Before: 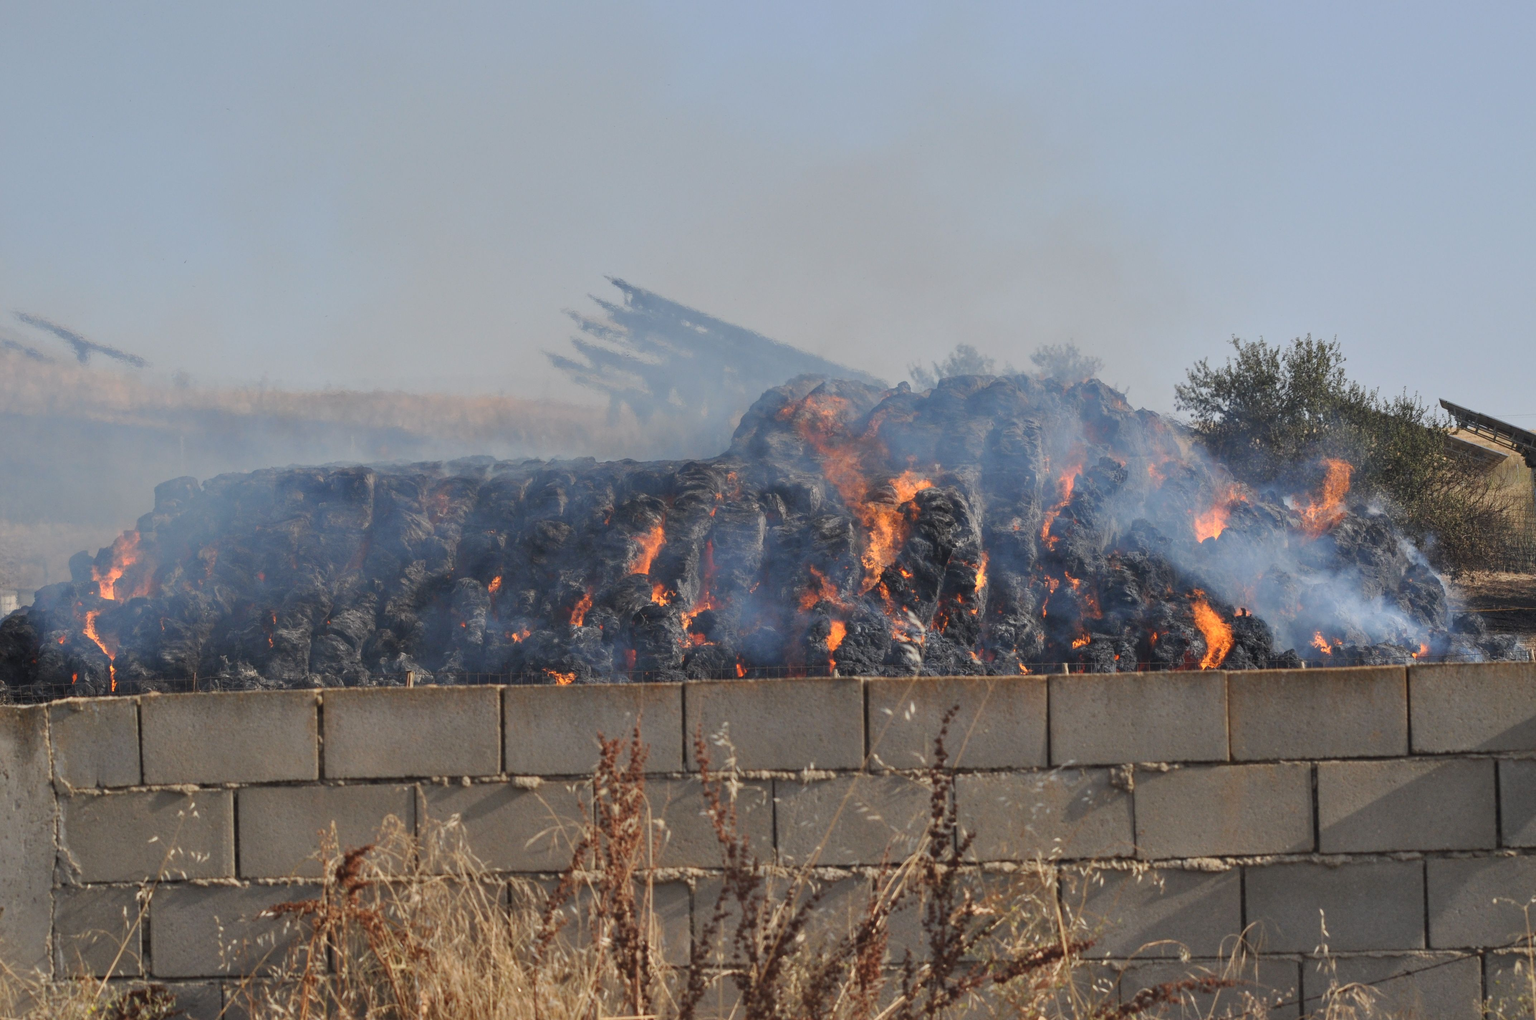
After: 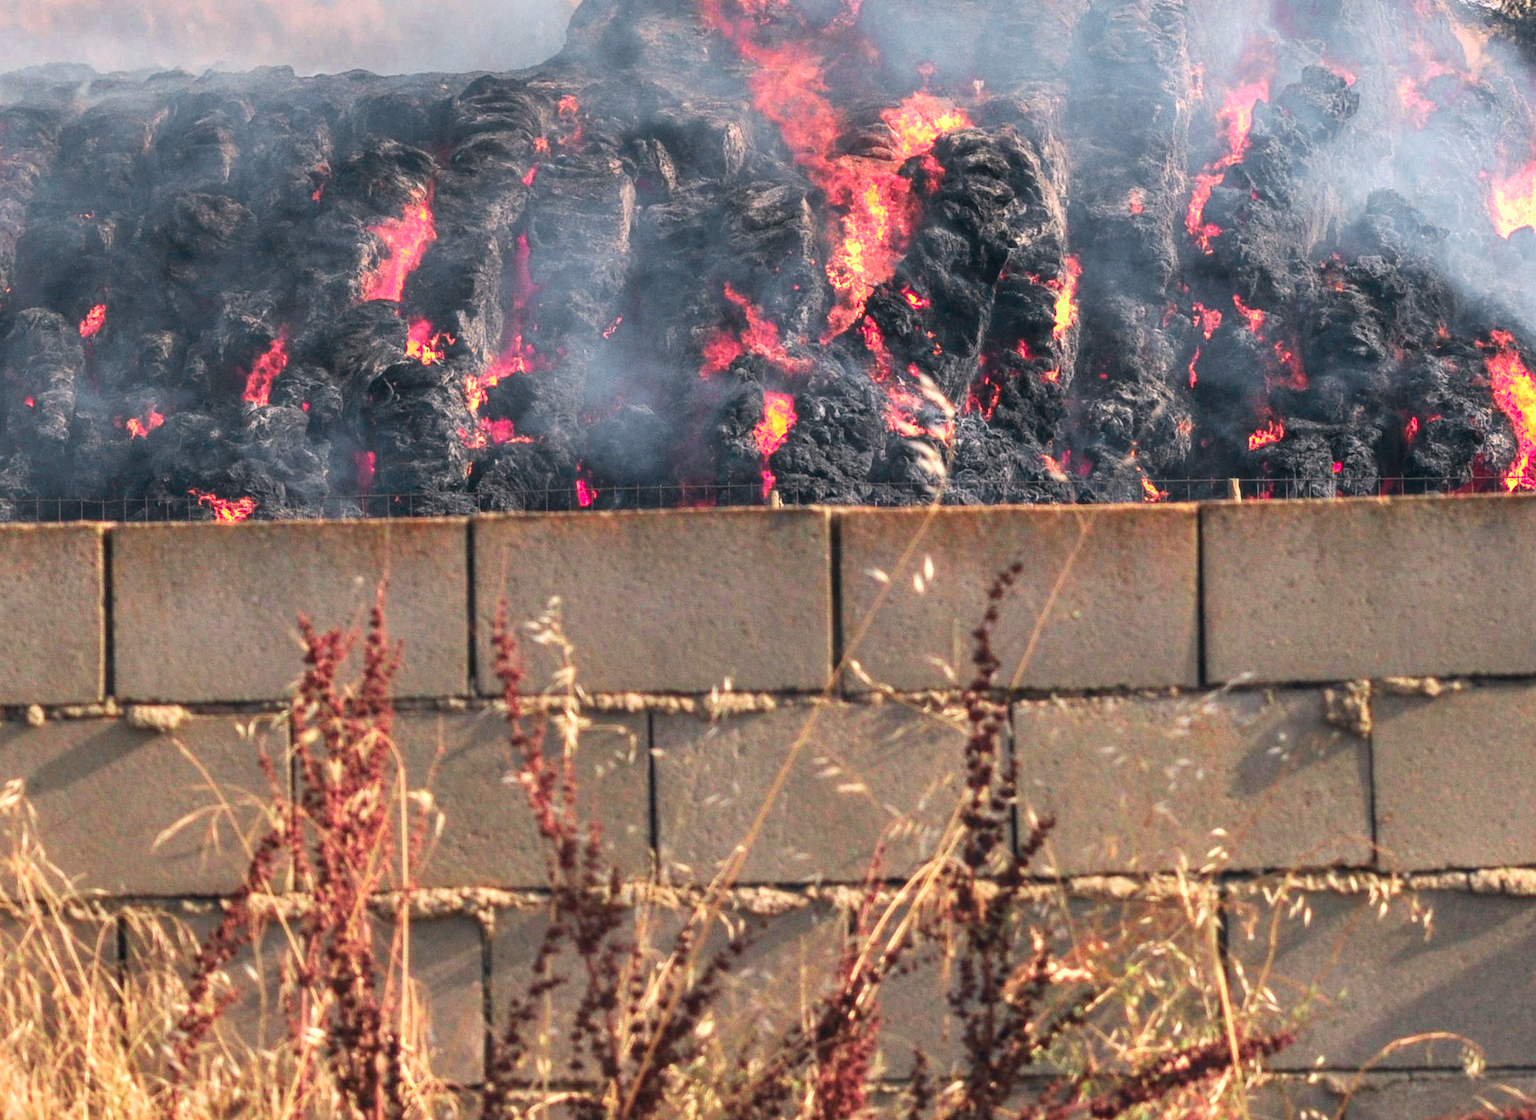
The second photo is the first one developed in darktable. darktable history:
crop: left 29.218%, top 41.597%, right 20.796%, bottom 3.506%
color correction: highlights a* 5.49, highlights b* 5.34, shadows a* -4.02, shadows b* -5.29
local contrast: highlights 26%, detail 130%
exposure: black level correction 0, exposure 0.5 EV, compensate exposure bias true, compensate highlight preservation false
color zones: curves: ch0 [(0, 0.533) (0.126, 0.533) (0.234, 0.533) (0.368, 0.357) (0.5, 0.5) (0.625, 0.5) (0.74, 0.637) (0.875, 0.5)]; ch1 [(0.004, 0.708) (0.129, 0.662) (0.25, 0.5) (0.375, 0.331) (0.496, 0.396) (0.625, 0.649) (0.739, 0.26) (0.875, 0.5) (1, 0.478)]; ch2 [(0, 0.409) (0.132, 0.403) (0.236, 0.558) (0.379, 0.448) (0.5, 0.5) (0.625, 0.5) (0.691, 0.39) (0.875, 0.5)]
tone equalizer: -8 EV -0.412 EV, -7 EV -0.393 EV, -6 EV -0.333 EV, -5 EV -0.243 EV, -3 EV 0.203 EV, -2 EV 0.363 EV, -1 EV 0.379 EV, +0 EV 0.388 EV, smoothing diameter 2.23%, edges refinement/feathering 16.6, mask exposure compensation -1.57 EV, filter diffusion 5
velvia: on, module defaults
